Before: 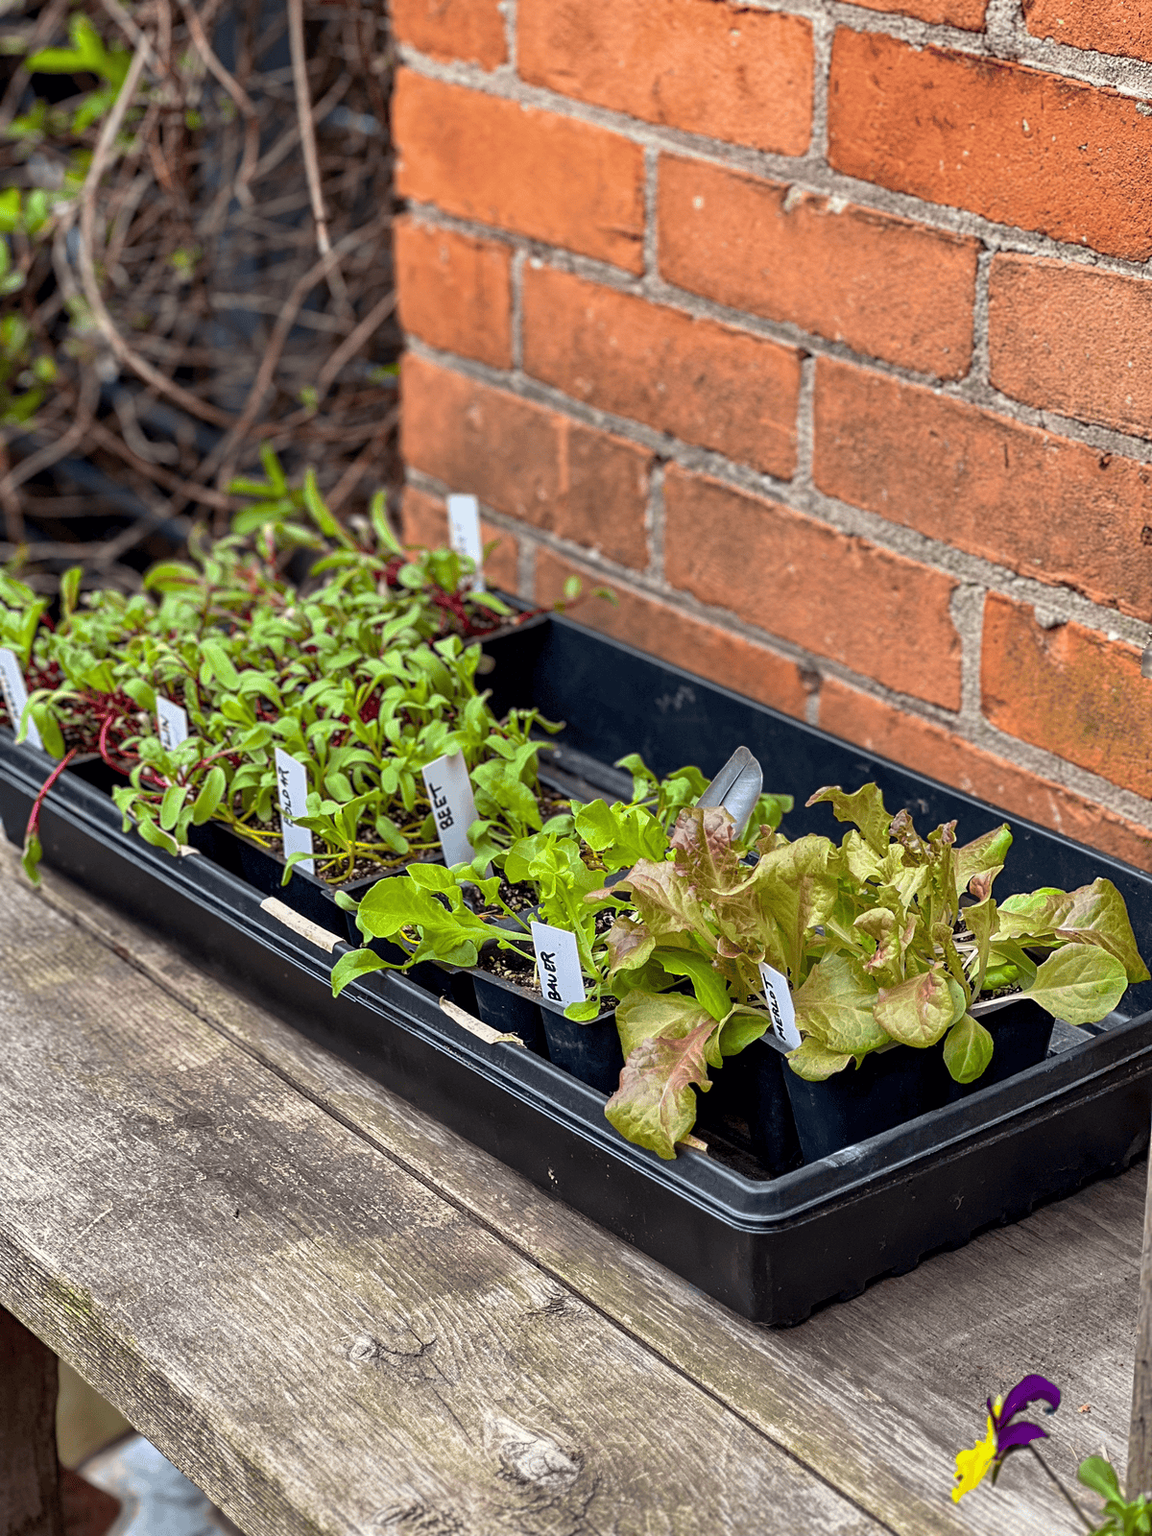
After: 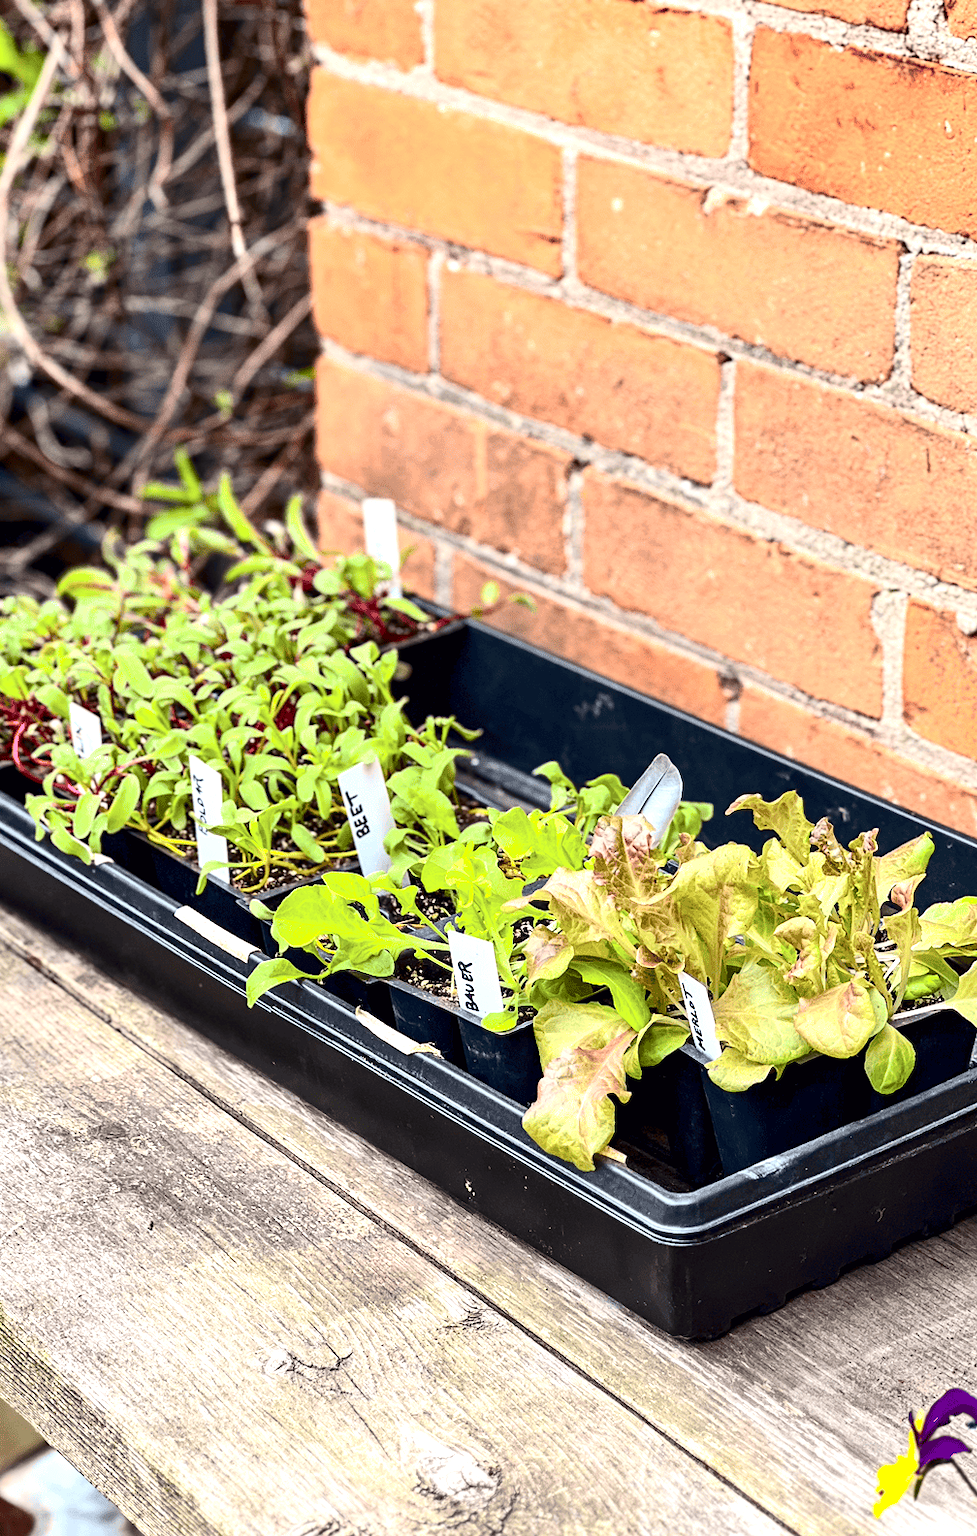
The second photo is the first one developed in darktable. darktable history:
crop: left 7.598%, right 7.873%
contrast brightness saturation: contrast 0.28
exposure: black level correction 0, exposure 1 EV, compensate exposure bias true, compensate highlight preservation false
